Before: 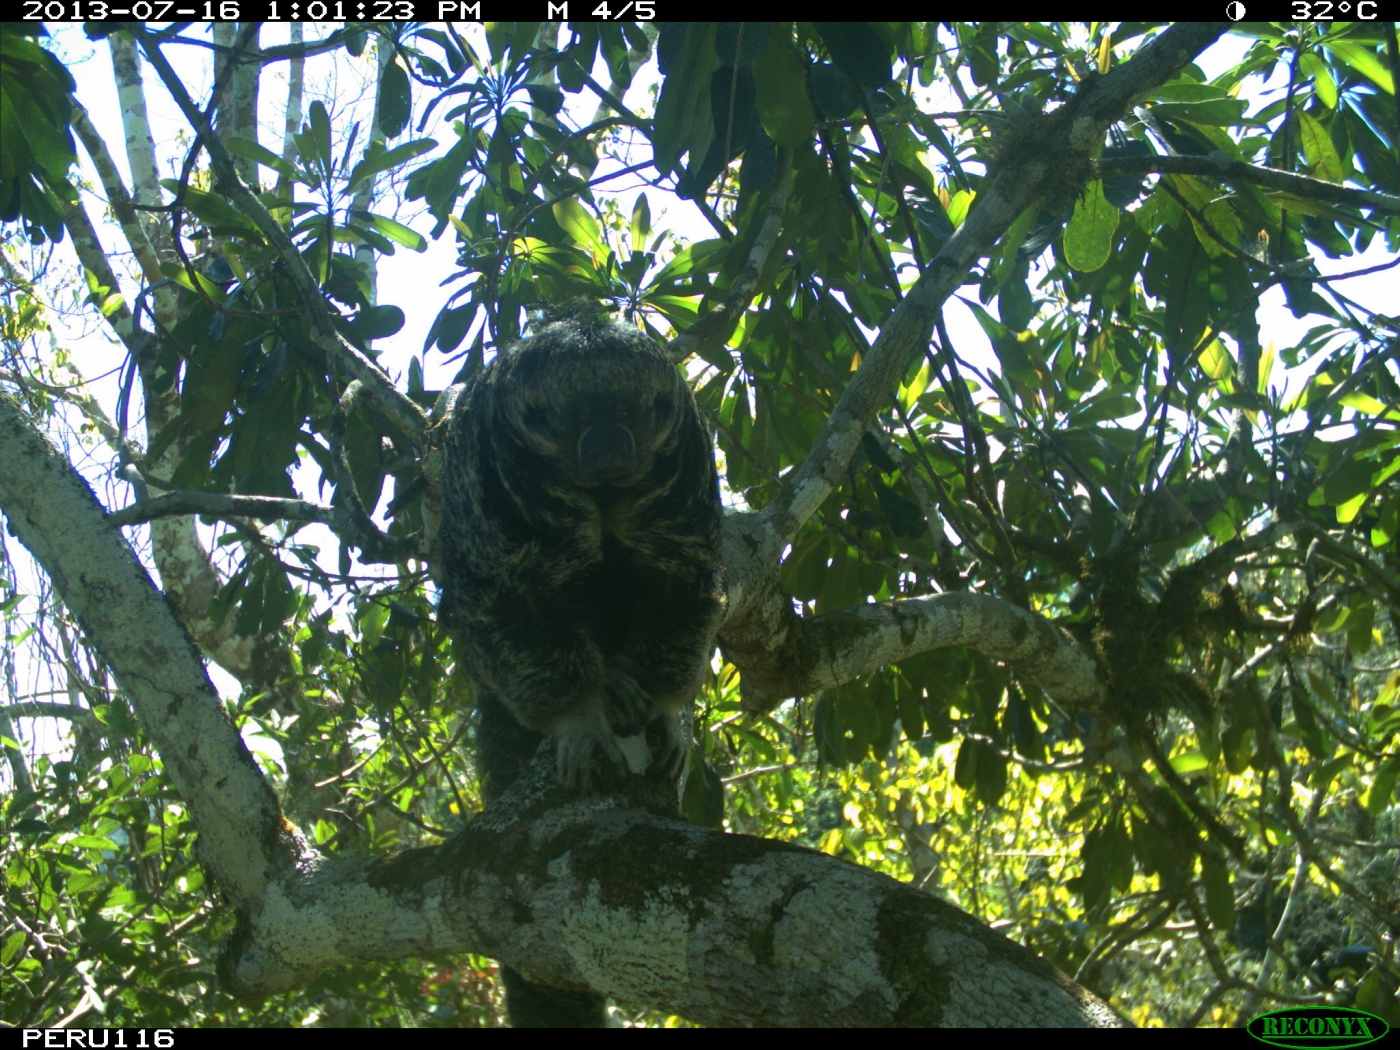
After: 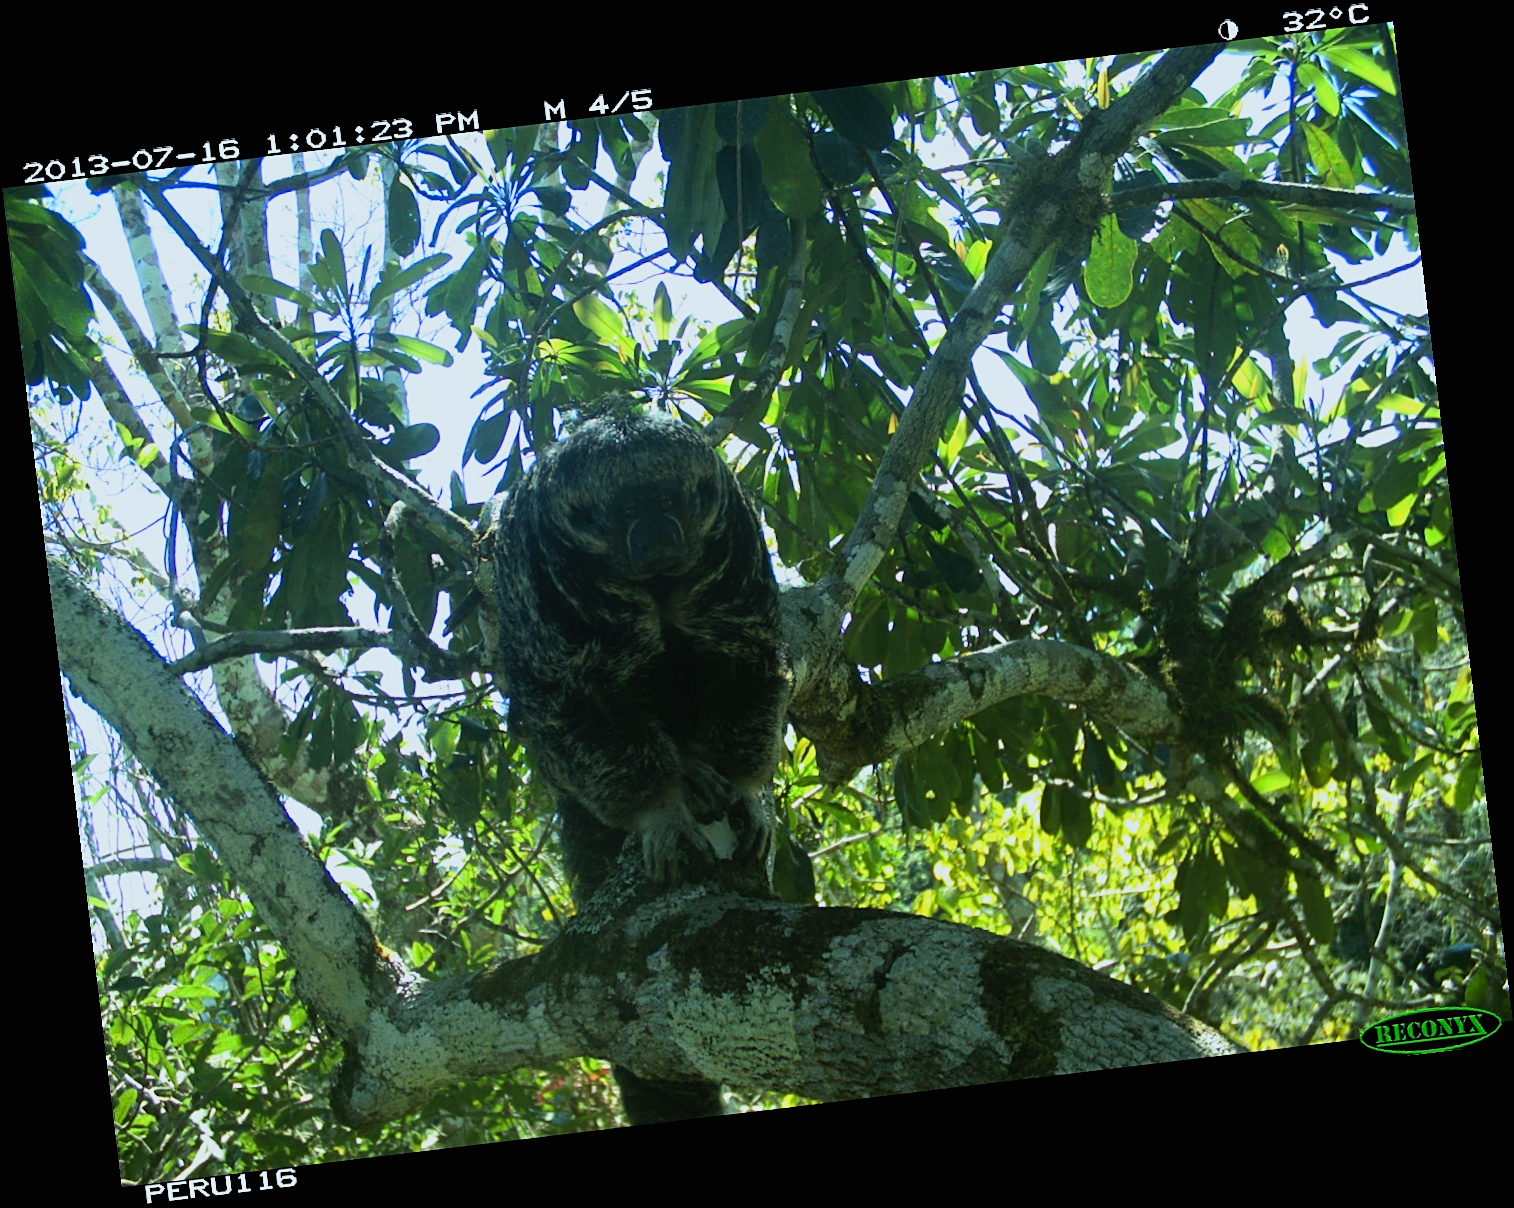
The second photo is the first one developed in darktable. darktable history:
rotate and perspective: rotation -6.83°, automatic cropping off
filmic rgb: black relative exposure -7.65 EV, white relative exposure 4.56 EV, hardness 3.61
sharpen: on, module defaults
white balance: red 0.925, blue 1.046
contrast brightness saturation: contrast 0.2, brightness 0.16, saturation 0.22
